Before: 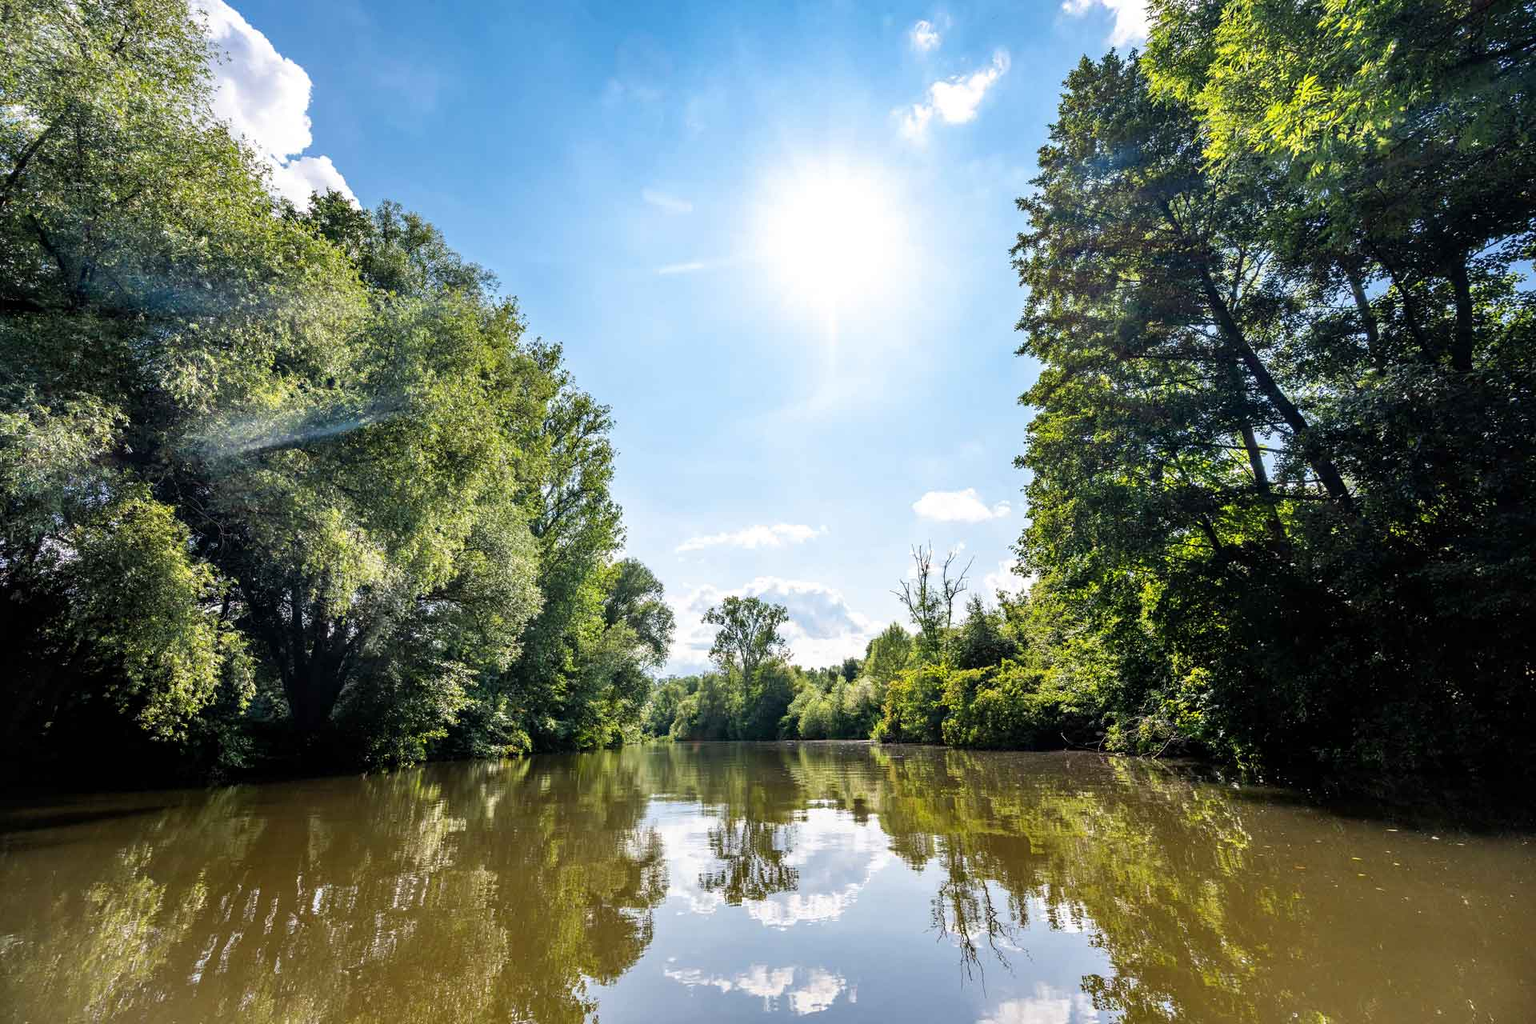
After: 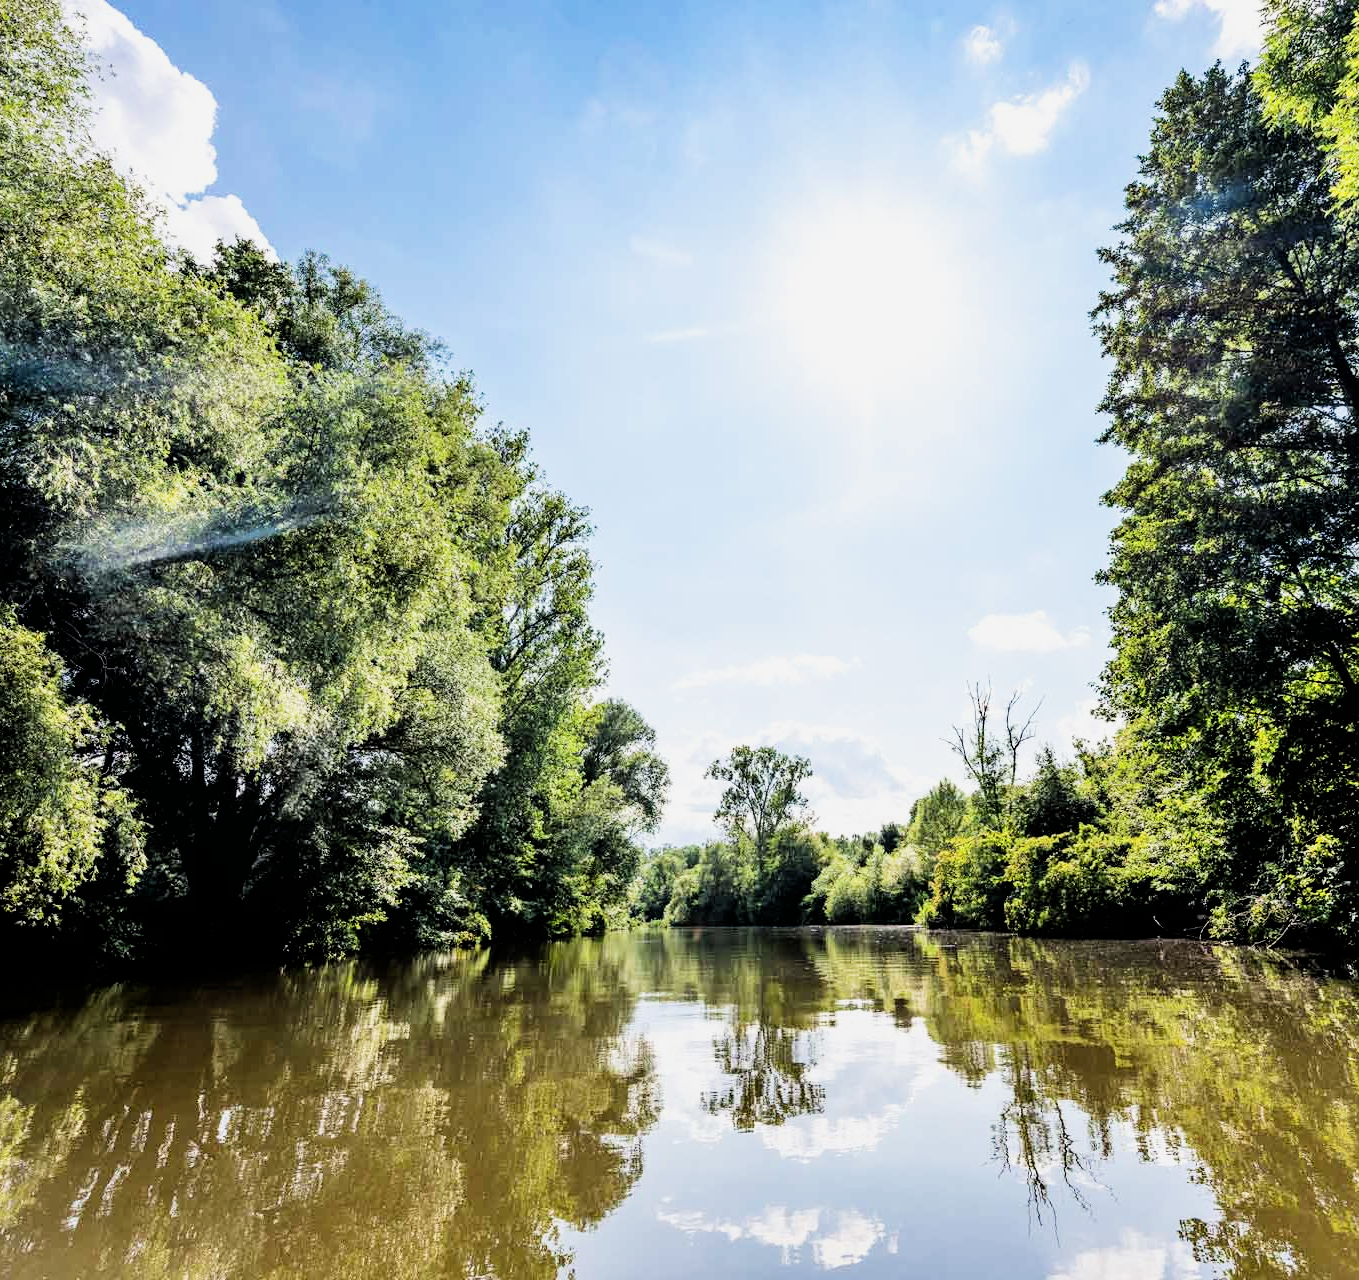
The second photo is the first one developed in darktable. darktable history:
shadows and highlights: radius 334.93, shadows 63.48, highlights 6.06, compress 87.7%, highlights color adjustment 39.73%, soften with gaussian
exposure: exposure 0.507 EV, compensate highlight preservation false
crop and rotate: left 9.061%, right 20.142%
filmic rgb: black relative exposure -5 EV, hardness 2.88, contrast 1.4, highlights saturation mix -30%
